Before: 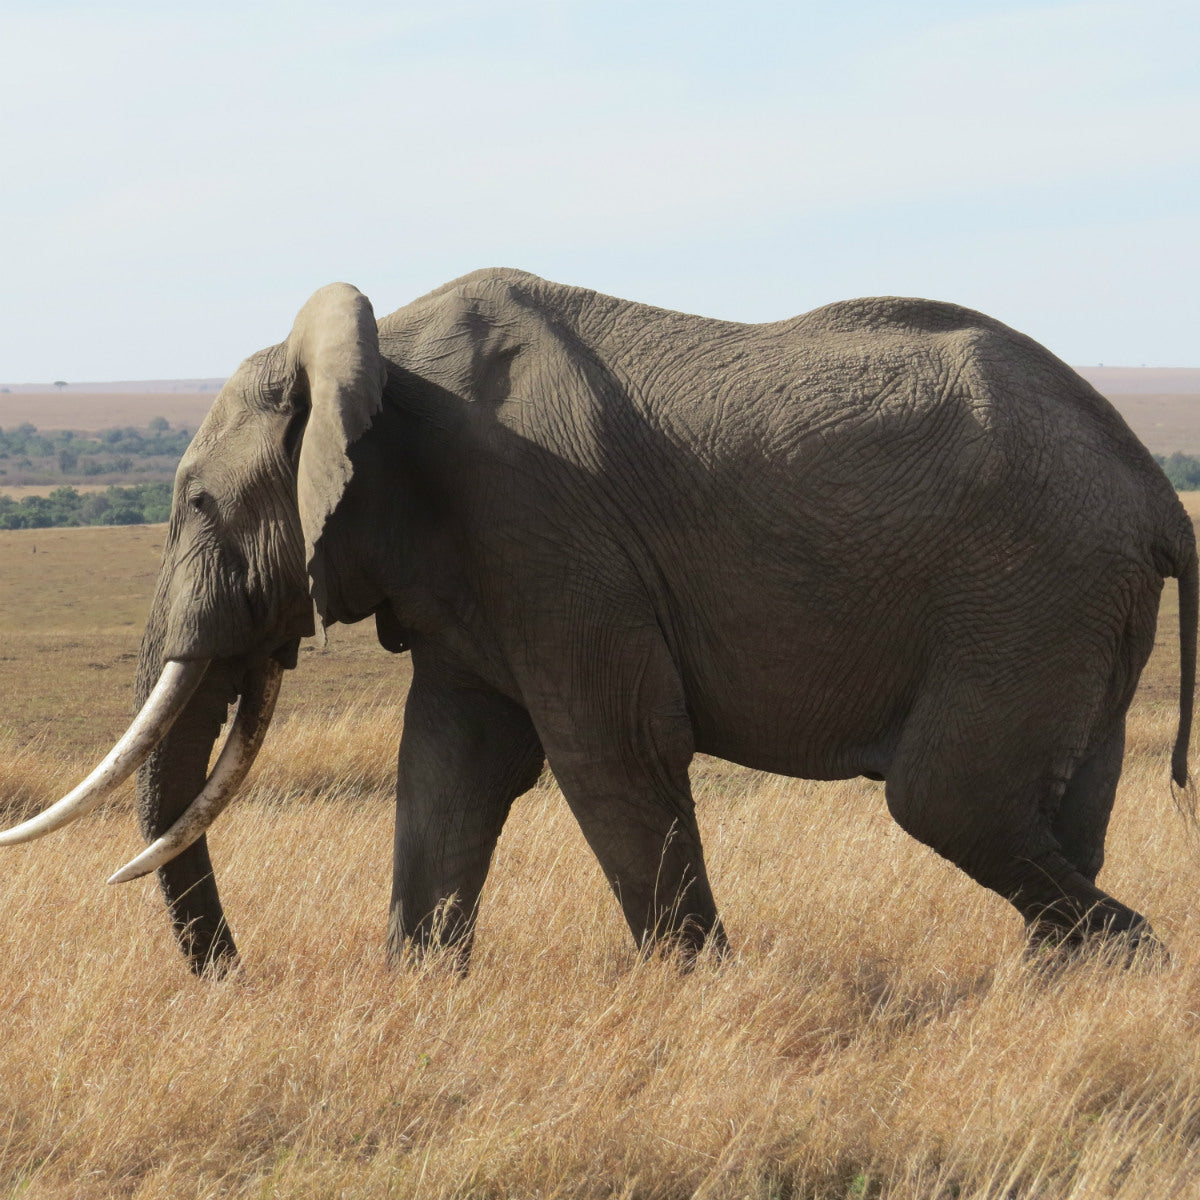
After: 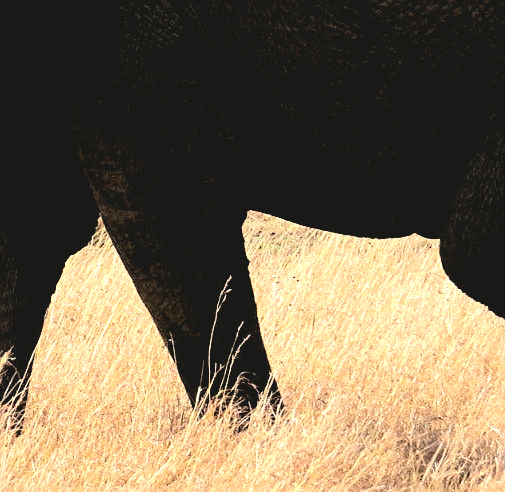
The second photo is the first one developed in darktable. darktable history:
tone equalizer: -8 EV -0.417 EV, -7 EV -0.389 EV, -6 EV -0.333 EV, -5 EV -0.222 EV, -3 EV 0.222 EV, -2 EV 0.333 EV, -1 EV 0.389 EV, +0 EV 0.417 EV, edges refinement/feathering 500, mask exposure compensation -1.57 EV, preserve details no
exposure: black level correction 0.012, exposure 0.7 EV, compensate exposure bias true, compensate highlight preservation false
tone curve: curves: ch0 [(0, 0.087) (0.175, 0.178) (0.466, 0.498) (0.715, 0.764) (1, 0.961)]; ch1 [(0, 0) (0.437, 0.398) (0.476, 0.466) (0.505, 0.505) (0.534, 0.544) (0.612, 0.605) (0.641, 0.643) (1, 1)]; ch2 [(0, 0) (0.359, 0.379) (0.427, 0.453) (0.489, 0.495) (0.531, 0.534) (0.579, 0.579) (1, 1)], color space Lab, independent channels, preserve colors none
crop: left 37.221%, top 45.169%, right 20.63%, bottom 13.777%
sharpen: on, module defaults
rgb levels: levels [[0.029, 0.461, 0.922], [0, 0.5, 1], [0, 0.5, 1]]
